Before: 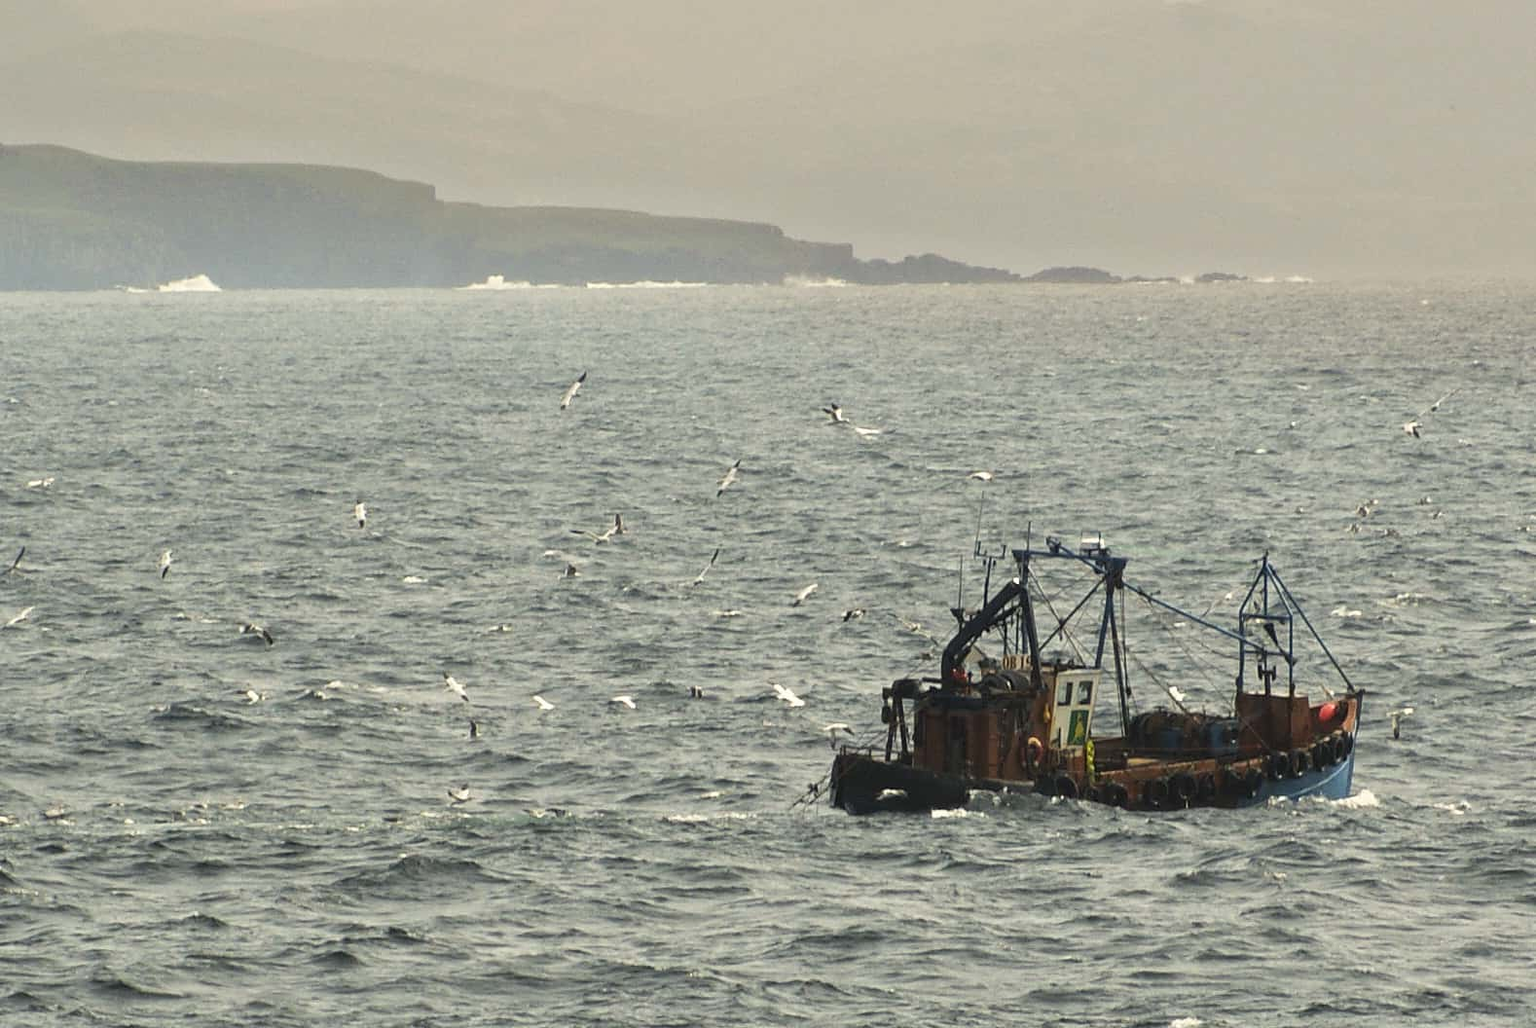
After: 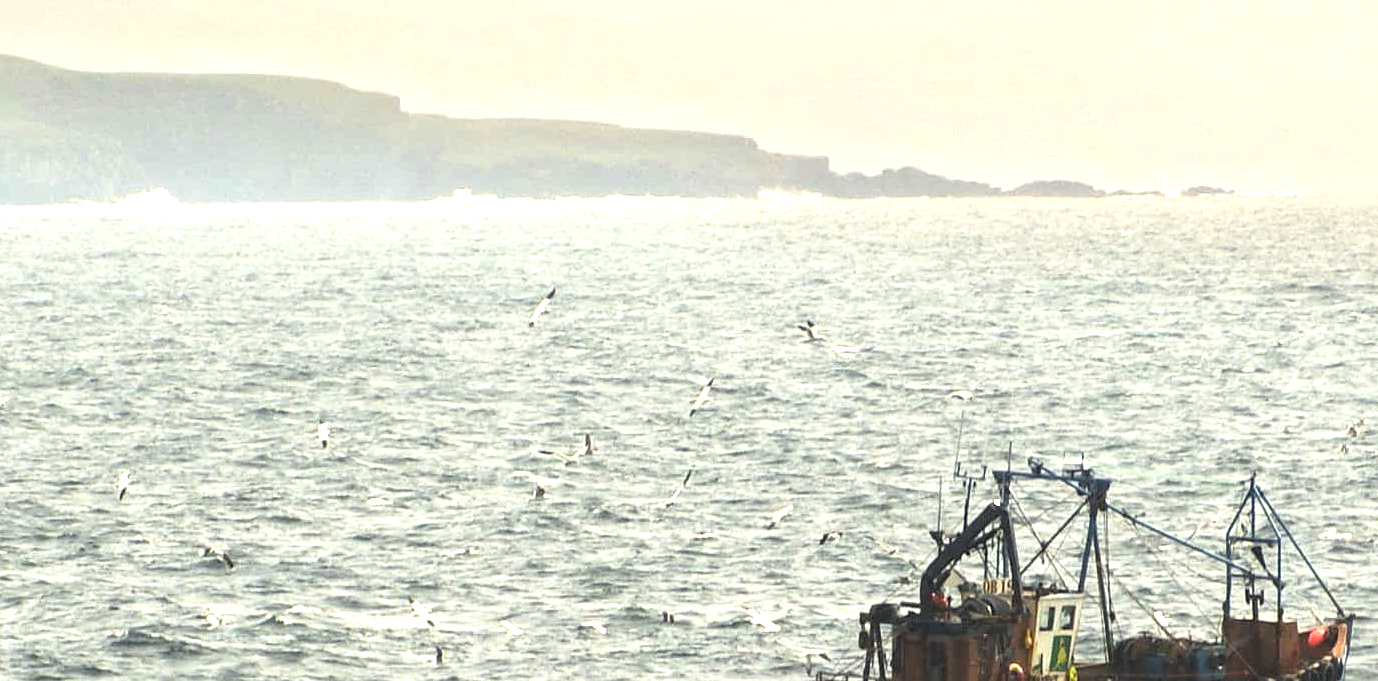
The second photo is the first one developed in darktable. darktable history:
exposure: exposure 1.15 EV, compensate highlight preservation false
crop: left 3.015%, top 8.969%, right 9.647%, bottom 26.457%
